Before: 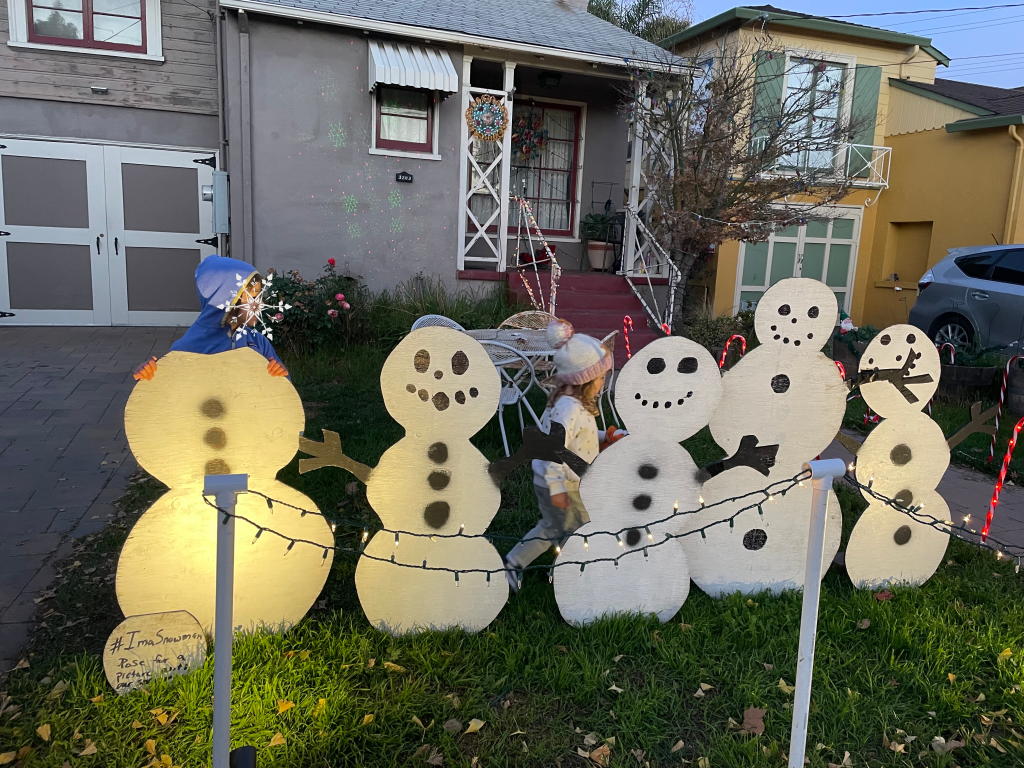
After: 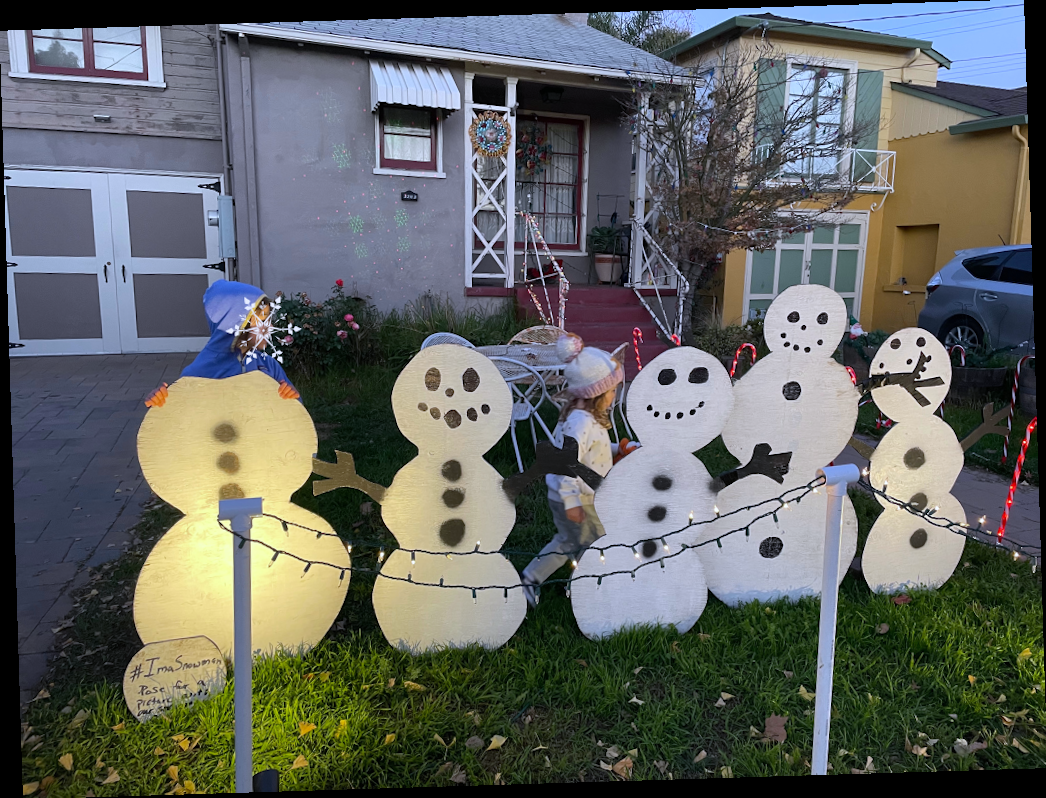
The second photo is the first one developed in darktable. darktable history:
white balance: red 0.967, blue 1.119, emerald 0.756
rotate and perspective: rotation -1.75°, automatic cropping off
